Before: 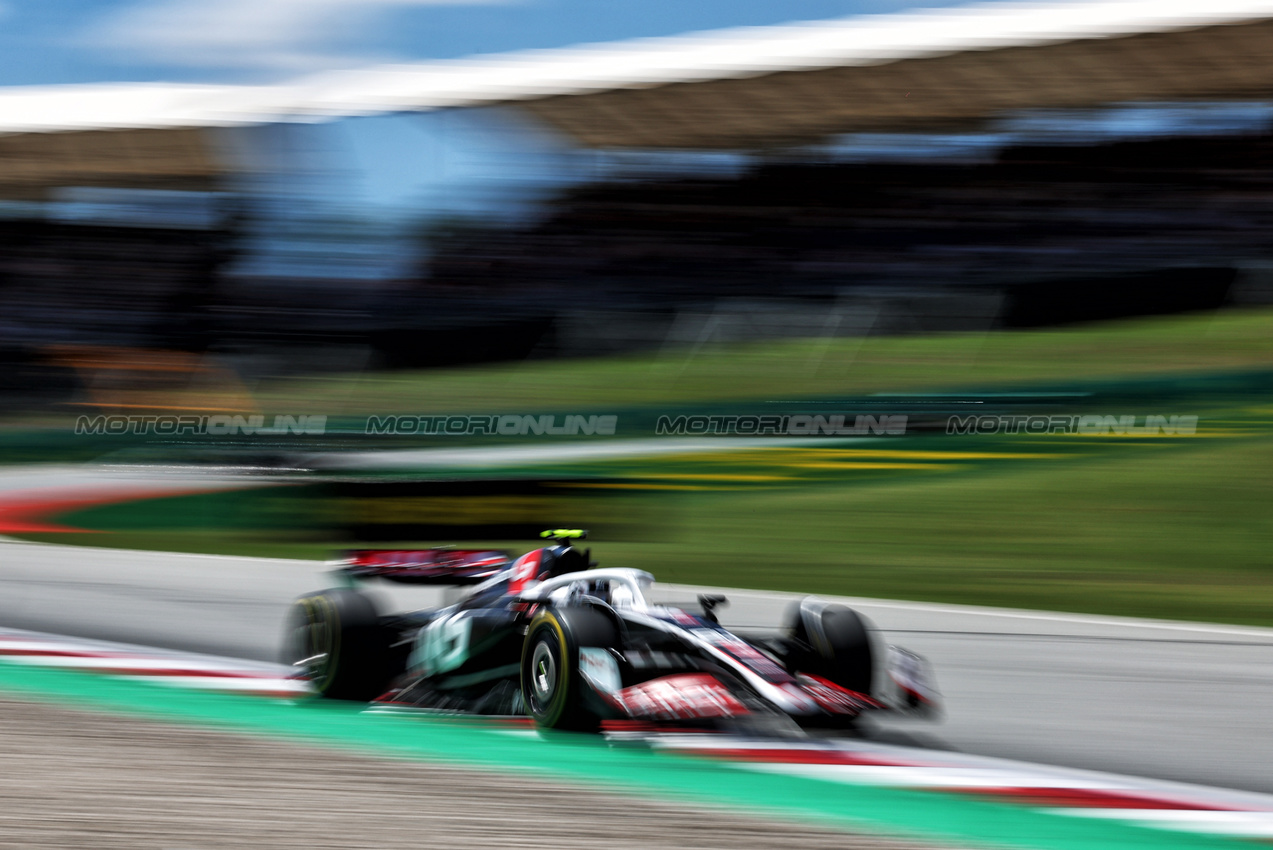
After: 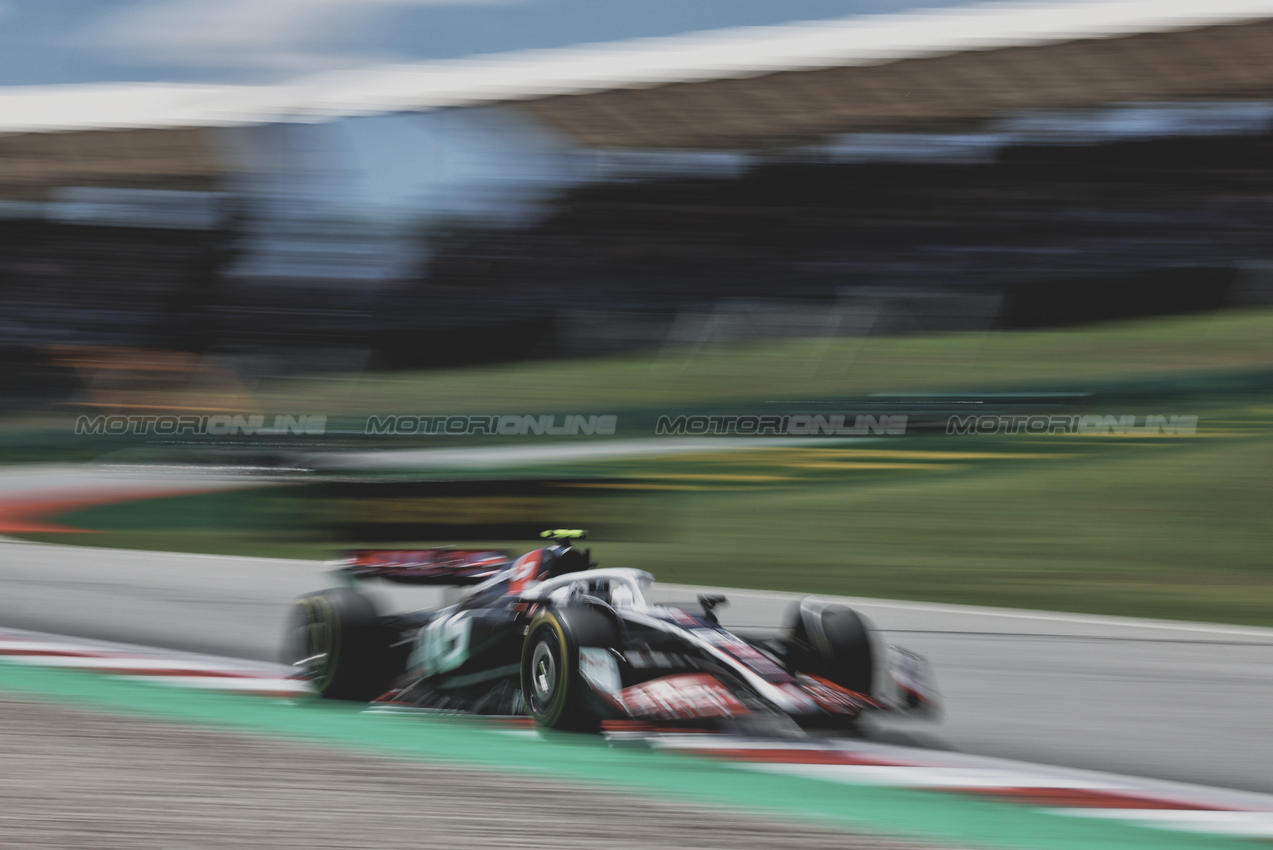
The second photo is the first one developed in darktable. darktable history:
contrast brightness saturation: contrast -0.258, saturation -0.431
